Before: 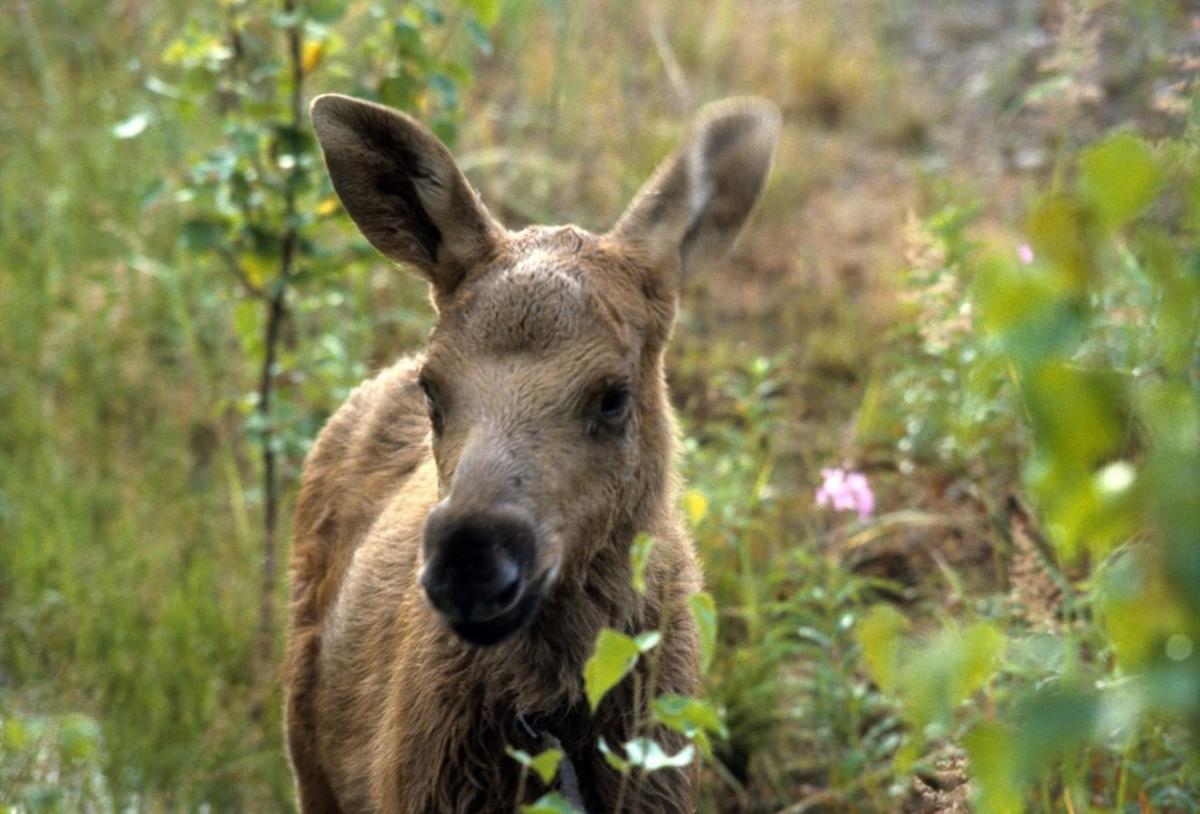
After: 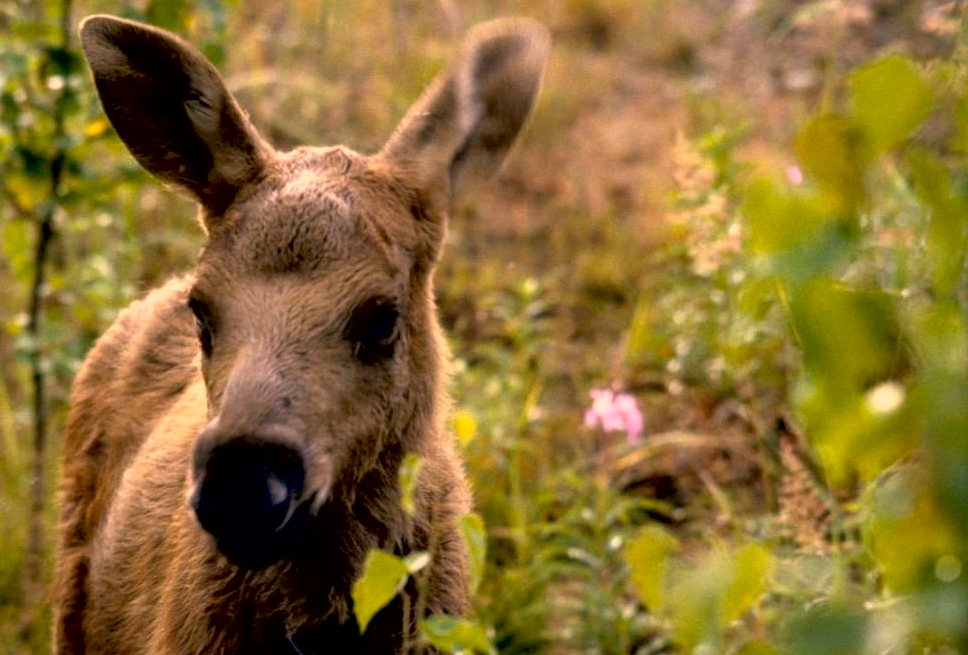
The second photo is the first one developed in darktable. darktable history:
crop: left 19.325%, top 9.805%, right 0%, bottom 9.725%
shadows and highlights: radius 334.25, shadows 64.2, highlights 5.32, compress 87.79%, soften with gaussian
exposure: black level correction 0.027, exposure -0.081 EV, compensate highlight preservation false
color correction: highlights a* 21.32, highlights b* 19.43
